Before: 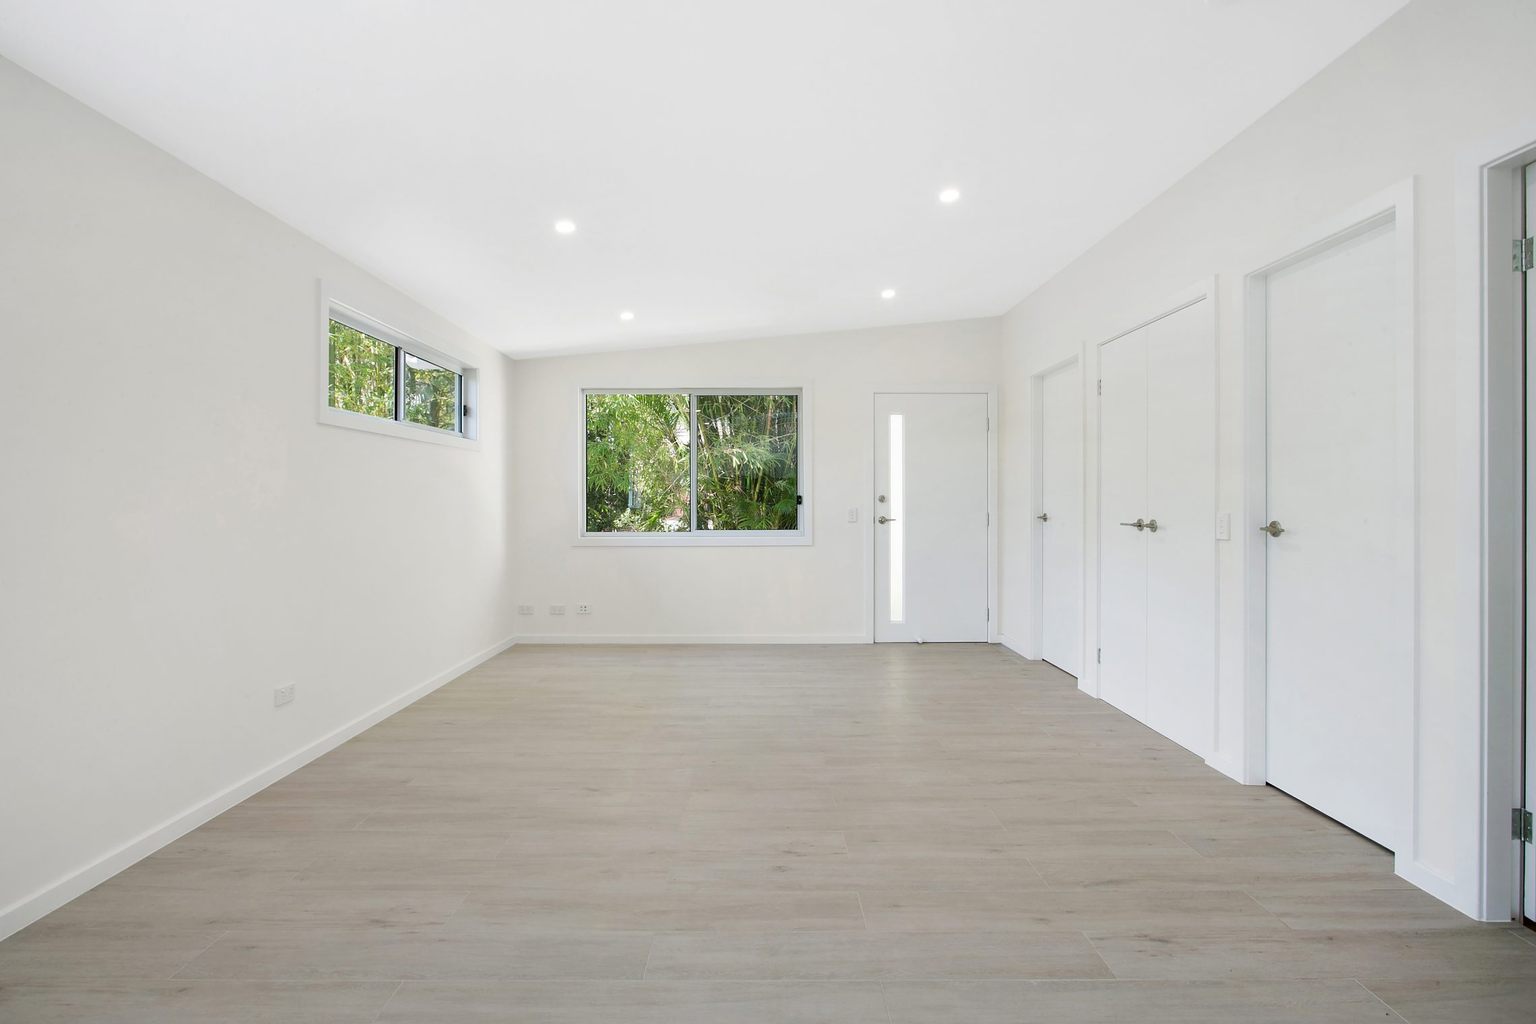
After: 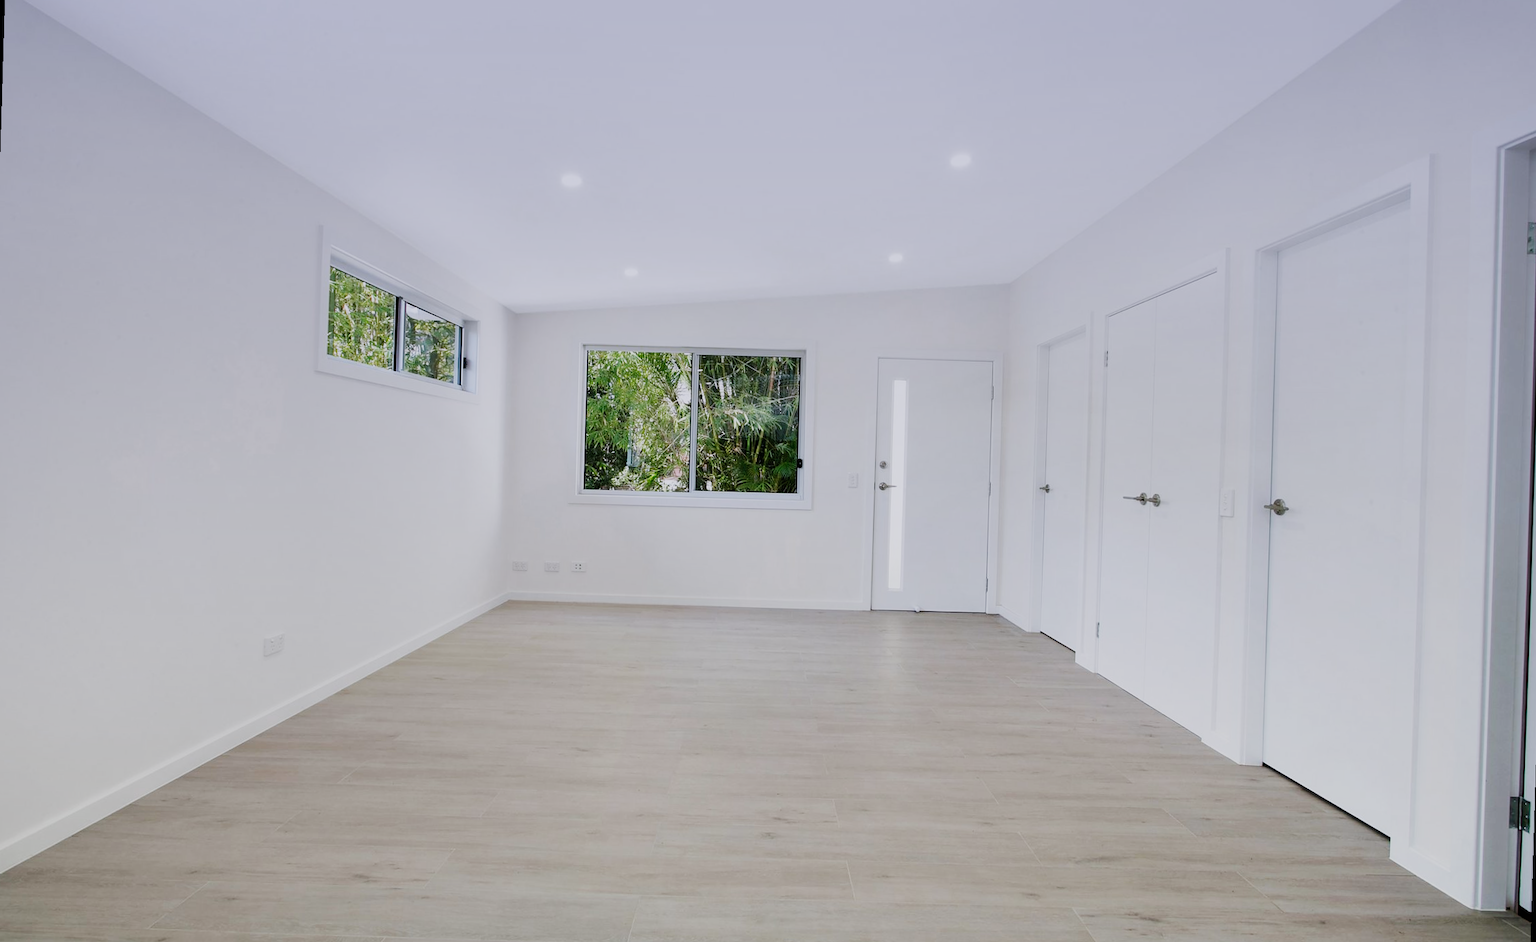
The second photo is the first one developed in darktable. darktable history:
sigmoid: contrast 1.7, skew -0.2, preserve hue 0%, red attenuation 0.1, red rotation 0.035, green attenuation 0.1, green rotation -0.017, blue attenuation 0.15, blue rotation -0.052, base primaries Rec2020
crop: left 1.507%, top 6.147%, right 1.379%, bottom 6.637%
rotate and perspective: rotation 1.72°, automatic cropping off
graduated density: hue 238.83°, saturation 50%
